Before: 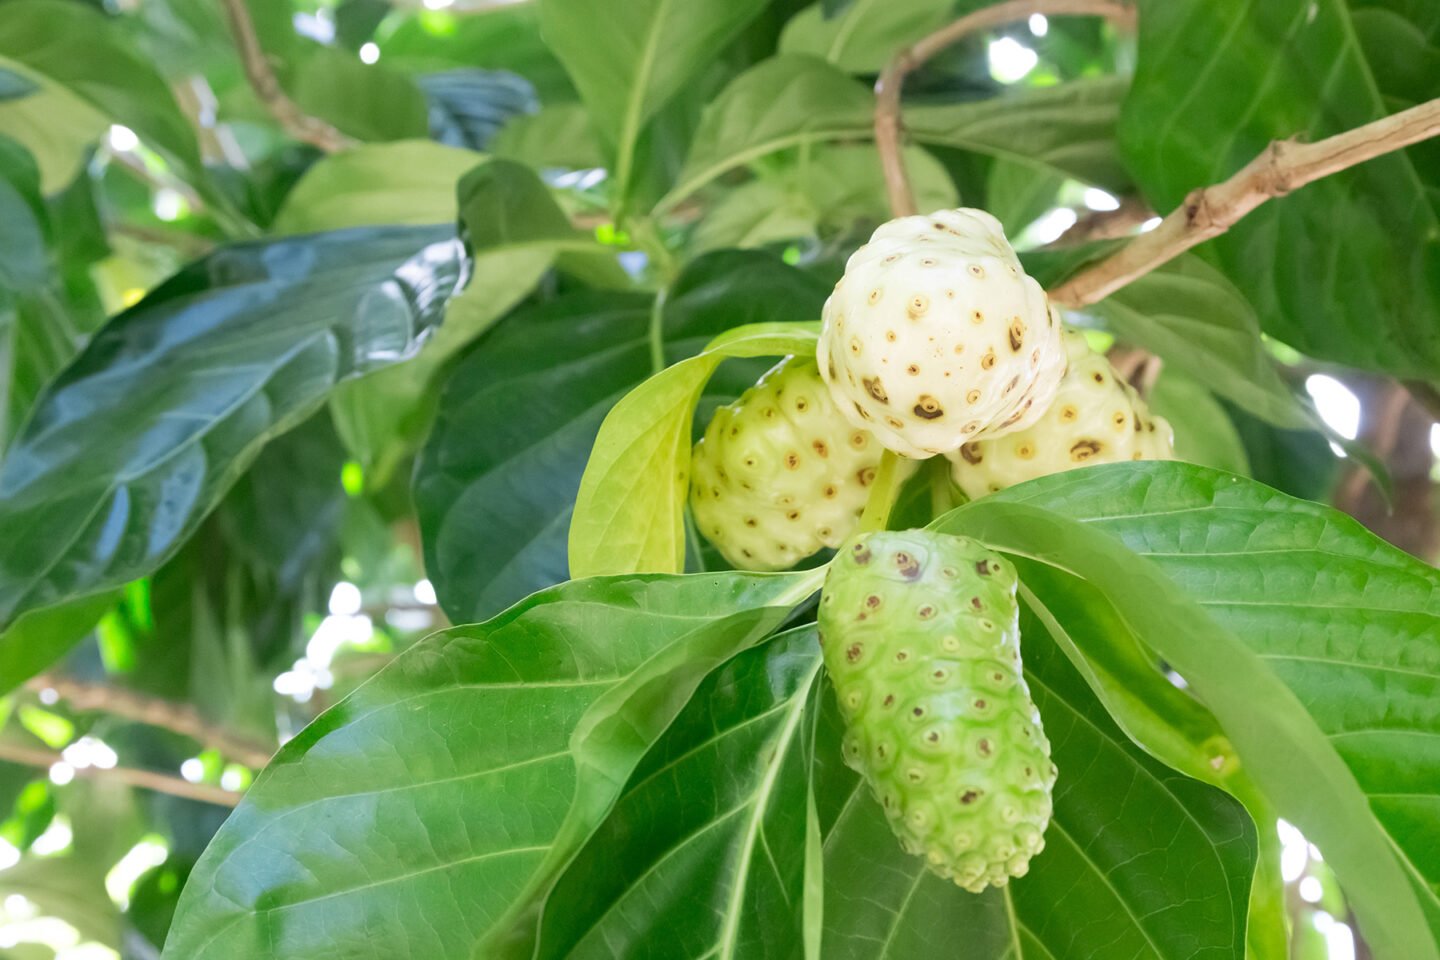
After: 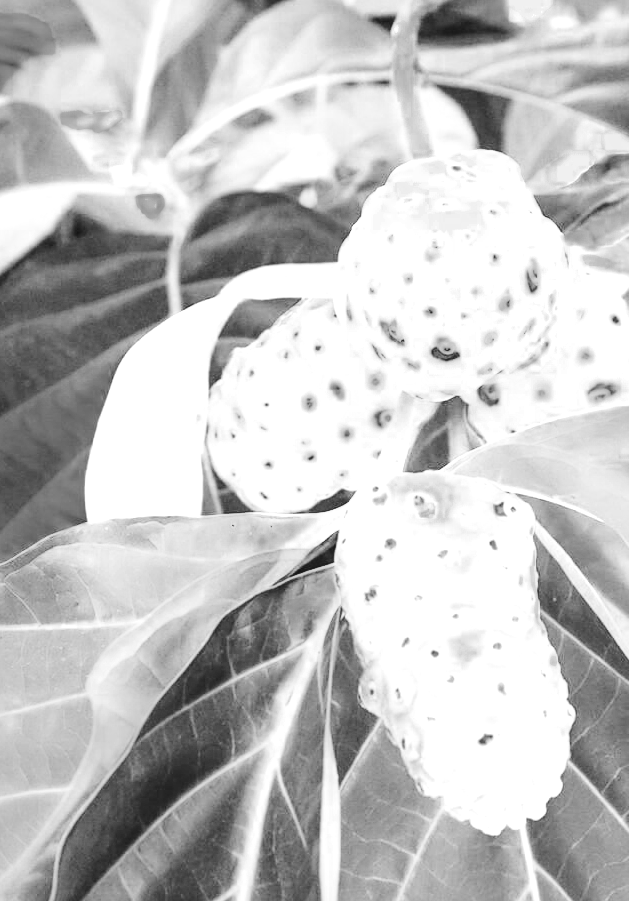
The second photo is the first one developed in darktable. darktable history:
base curve: curves: ch0 [(0, 0) (0.028, 0.03) (0.121, 0.232) (0.46, 0.748) (0.859, 0.968) (1, 1)]
color correction: highlights a* -2.87, highlights b* -2.13, shadows a* 2.4, shadows b* 2.87
crop: left 33.57%, top 6.069%, right 22.741%
contrast brightness saturation: contrast 0.398, brightness 0.097, saturation 0.215
local contrast: on, module defaults
sharpen: amount 0.212
color zones: curves: ch0 [(0.002, 0.589) (0.107, 0.484) (0.146, 0.249) (0.217, 0.352) (0.309, 0.525) (0.39, 0.404) (0.455, 0.169) (0.597, 0.055) (0.724, 0.212) (0.775, 0.691) (0.869, 0.571) (1, 0.587)]; ch1 [(0, 0) (0.143, 0) (0.286, 0) (0.429, 0) (0.571, 0) (0.714, 0) (0.857, 0)]
